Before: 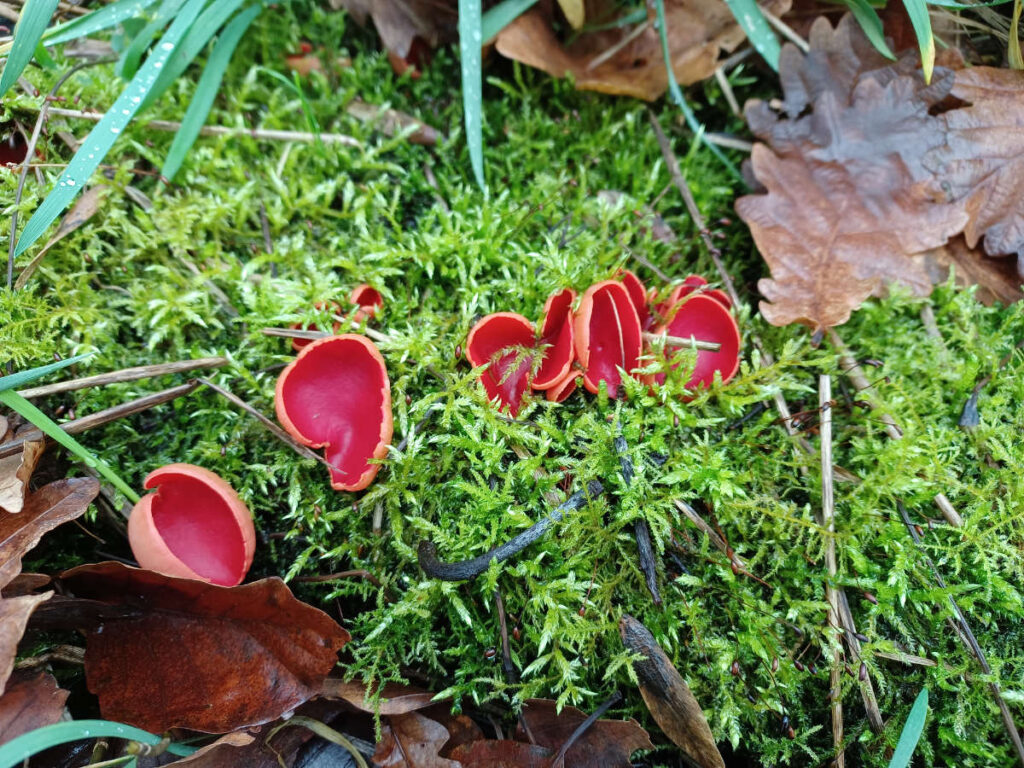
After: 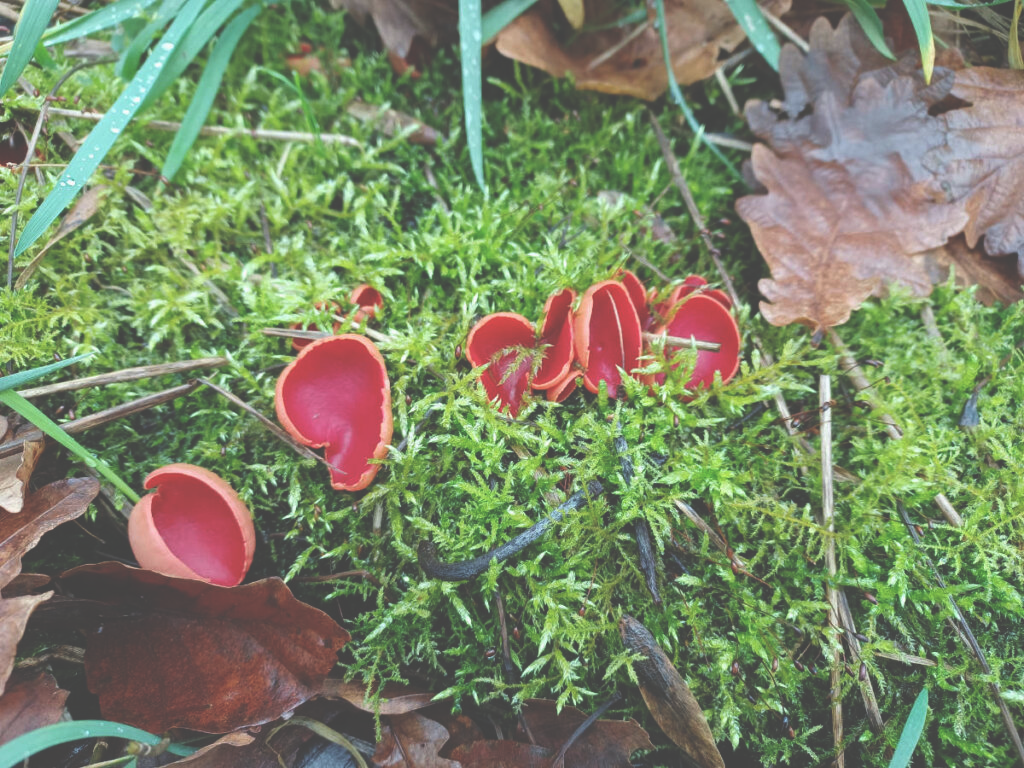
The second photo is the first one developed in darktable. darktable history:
exposure: black level correction -0.06, exposure -0.05 EV, compensate highlight preservation false
